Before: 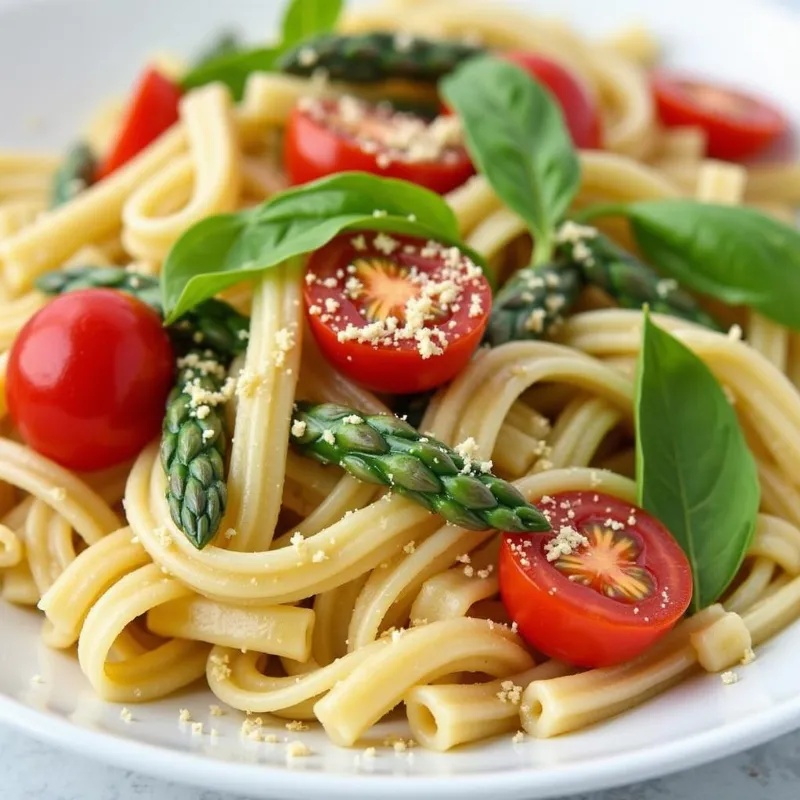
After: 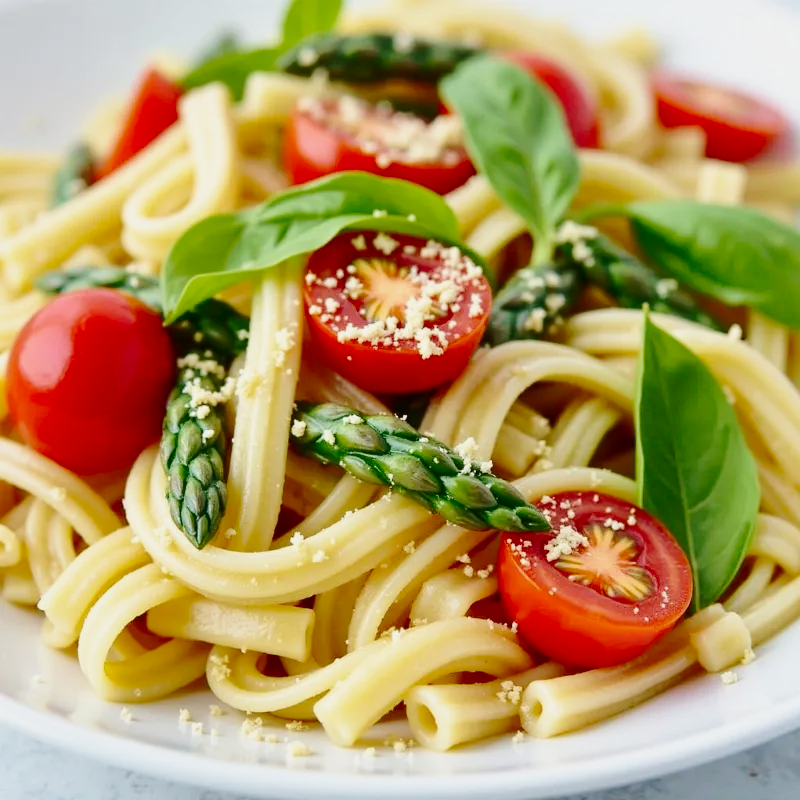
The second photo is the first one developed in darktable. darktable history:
exposure: exposure -0.279 EV, compensate highlight preservation false
base curve: curves: ch0 [(0, 0) (0.025, 0.046) (0.112, 0.277) (0.467, 0.74) (0.814, 0.929) (1, 0.942)], preserve colors none
shadows and highlights: on, module defaults
velvia: on, module defaults
tone curve: curves: ch0 [(0, 0) (0.003, 0.006) (0.011, 0.007) (0.025, 0.01) (0.044, 0.015) (0.069, 0.023) (0.1, 0.031) (0.136, 0.045) (0.177, 0.066) (0.224, 0.098) (0.277, 0.139) (0.335, 0.194) (0.399, 0.254) (0.468, 0.346) (0.543, 0.45) (0.623, 0.56) (0.709, 0.667) (0.801, 0.78) (0.898, 0.891) (1, 1)], color space Lab, independent channels, preserve colors none
